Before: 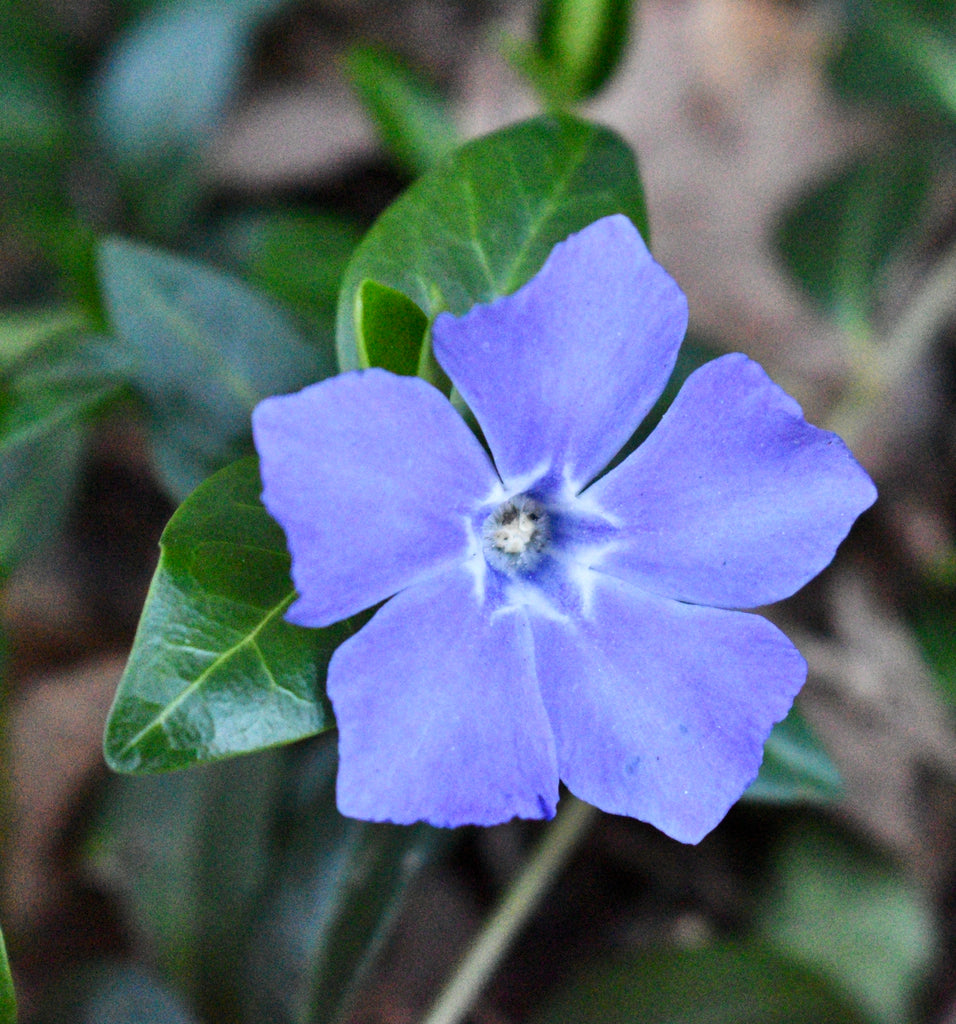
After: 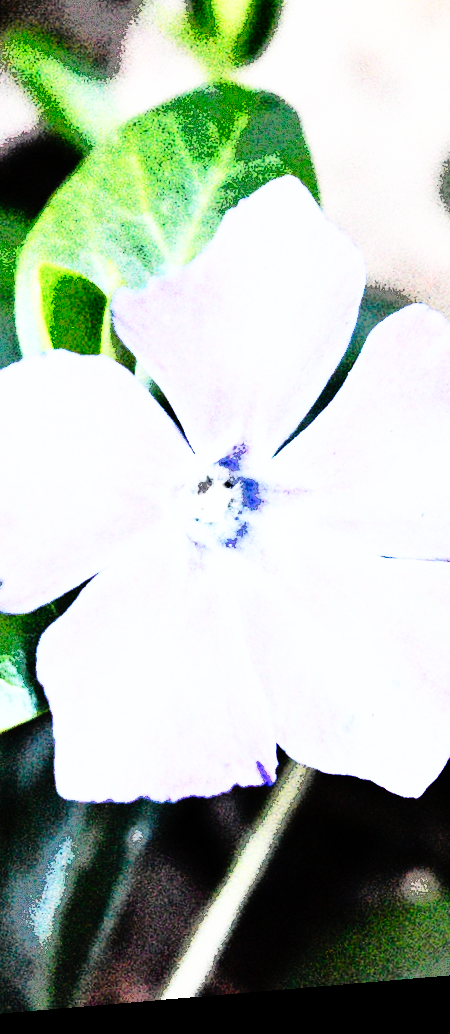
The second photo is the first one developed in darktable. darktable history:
base curve: curves: ch0 [(0, 0) (0.012, 0.01) (0.073, 0.168) (0.31, 0.711) (0.645, 0.957) (1, 1)], preserve colors none
rotate and perspective: rotation -4.86°, automatic cropping off
rgb curve: curves: ch0 [(0, 0) (0.21, 0.15) (0.24, 0.21) (0.5, 0.75) (0.75, 0.96) (0.89, 0.99) (1, 1)]; ch1 [(0, 0.02) (0.21, 0.13) (0.25, 0.2) (0.5, 0.67) (0.75, 0.9) (0.89, 0.97) (1, 1)]; ch2 [(0, 0.02) (0.21, 0.13) (0.25, 0.2) (0.5, 0.67) (0.75, 0.9) (0.89, 0.97) (1, 1)], compensate middle gray true
crop: left 33.452%, top 6.025%, right 23.155%
fill light: exposure -0.73 EV, center 0.69, width 2.2
